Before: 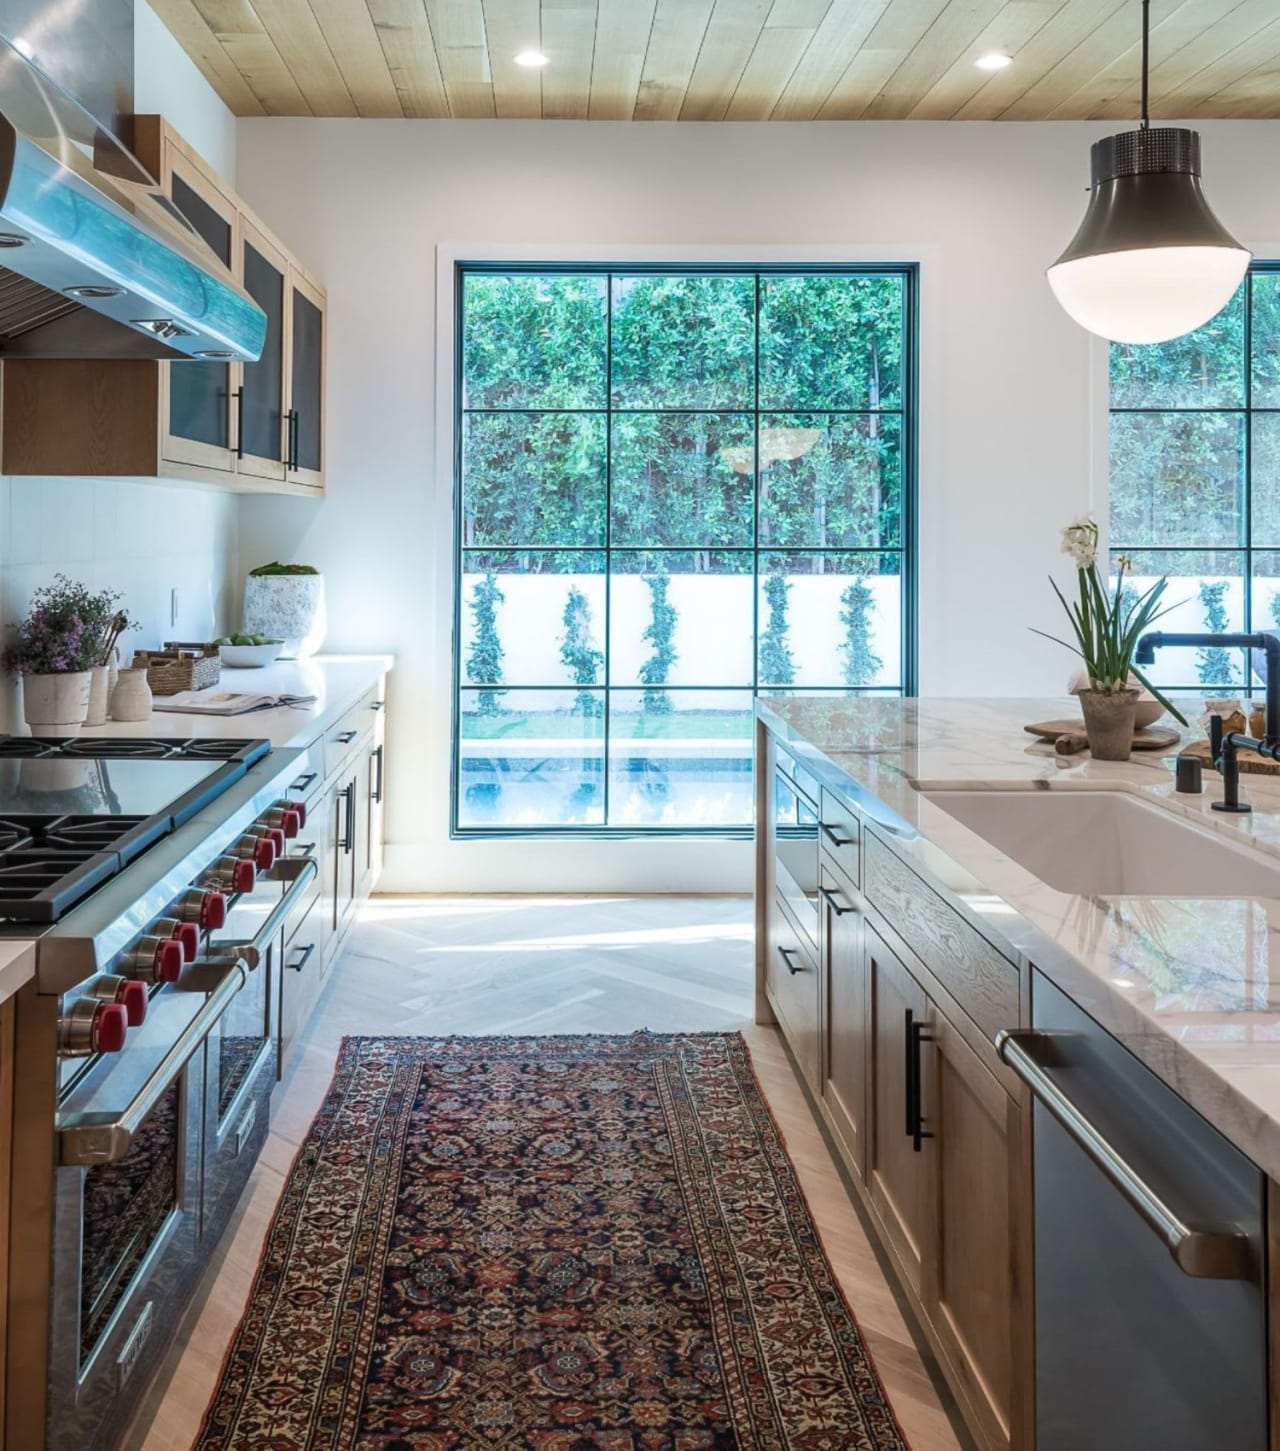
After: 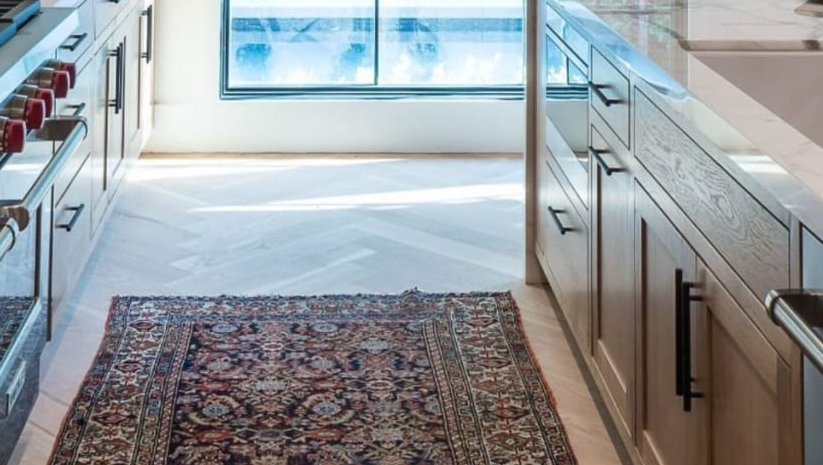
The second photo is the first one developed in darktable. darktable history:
crop: left 18.014%, top 51.016%, right 17.667%, bottom 16.882%
